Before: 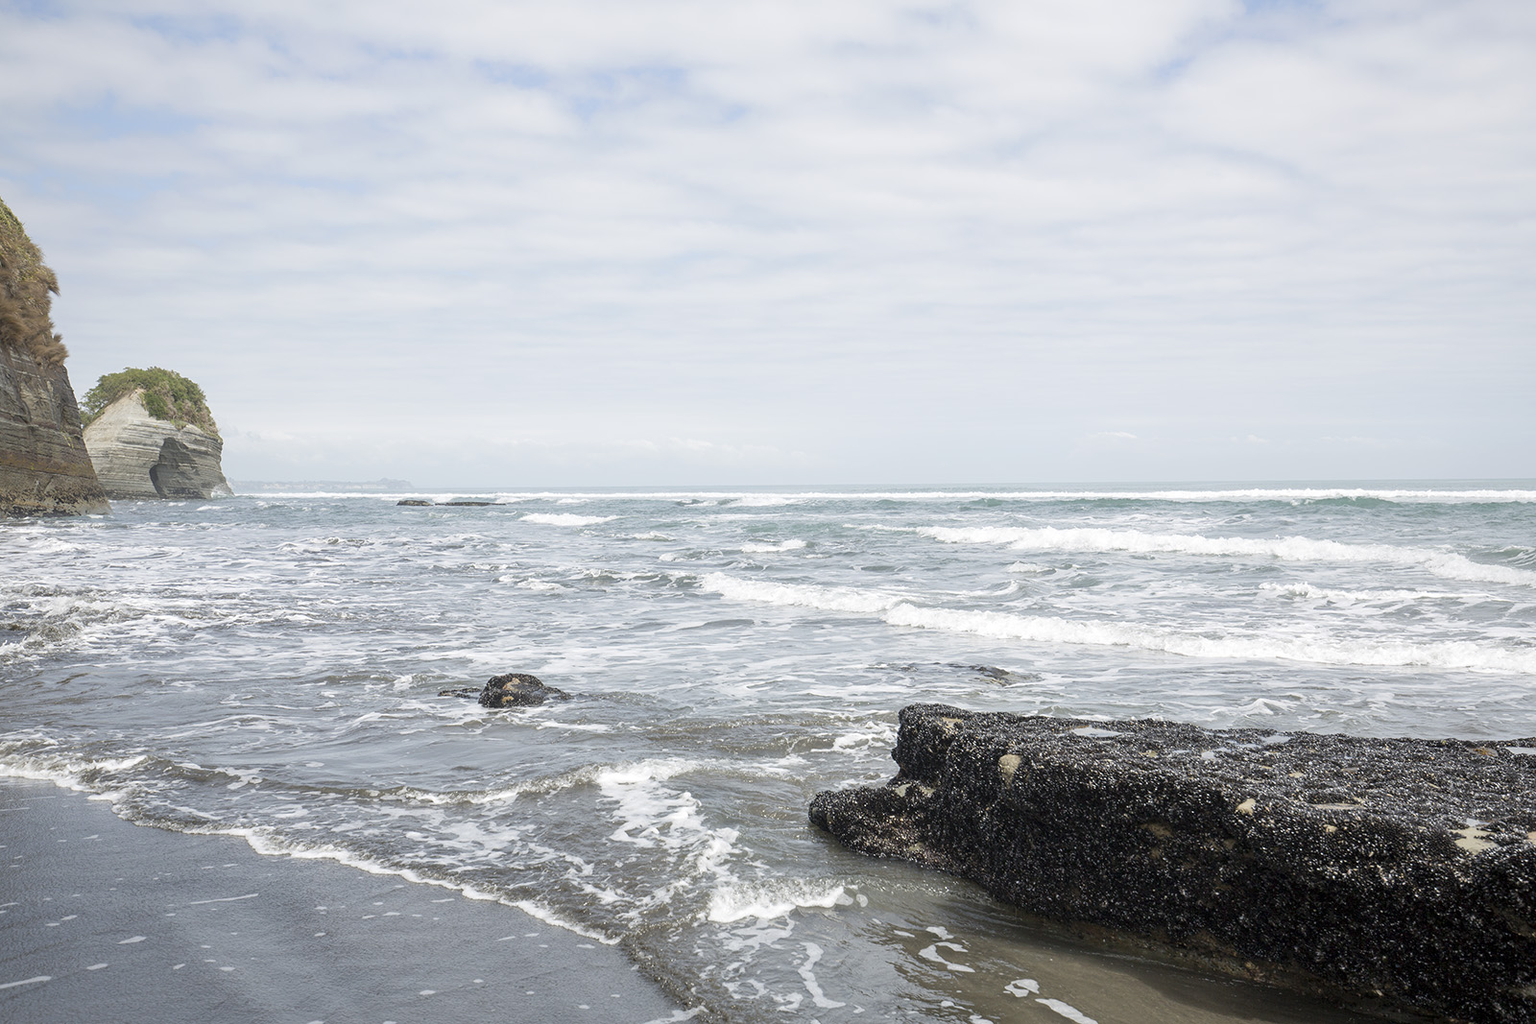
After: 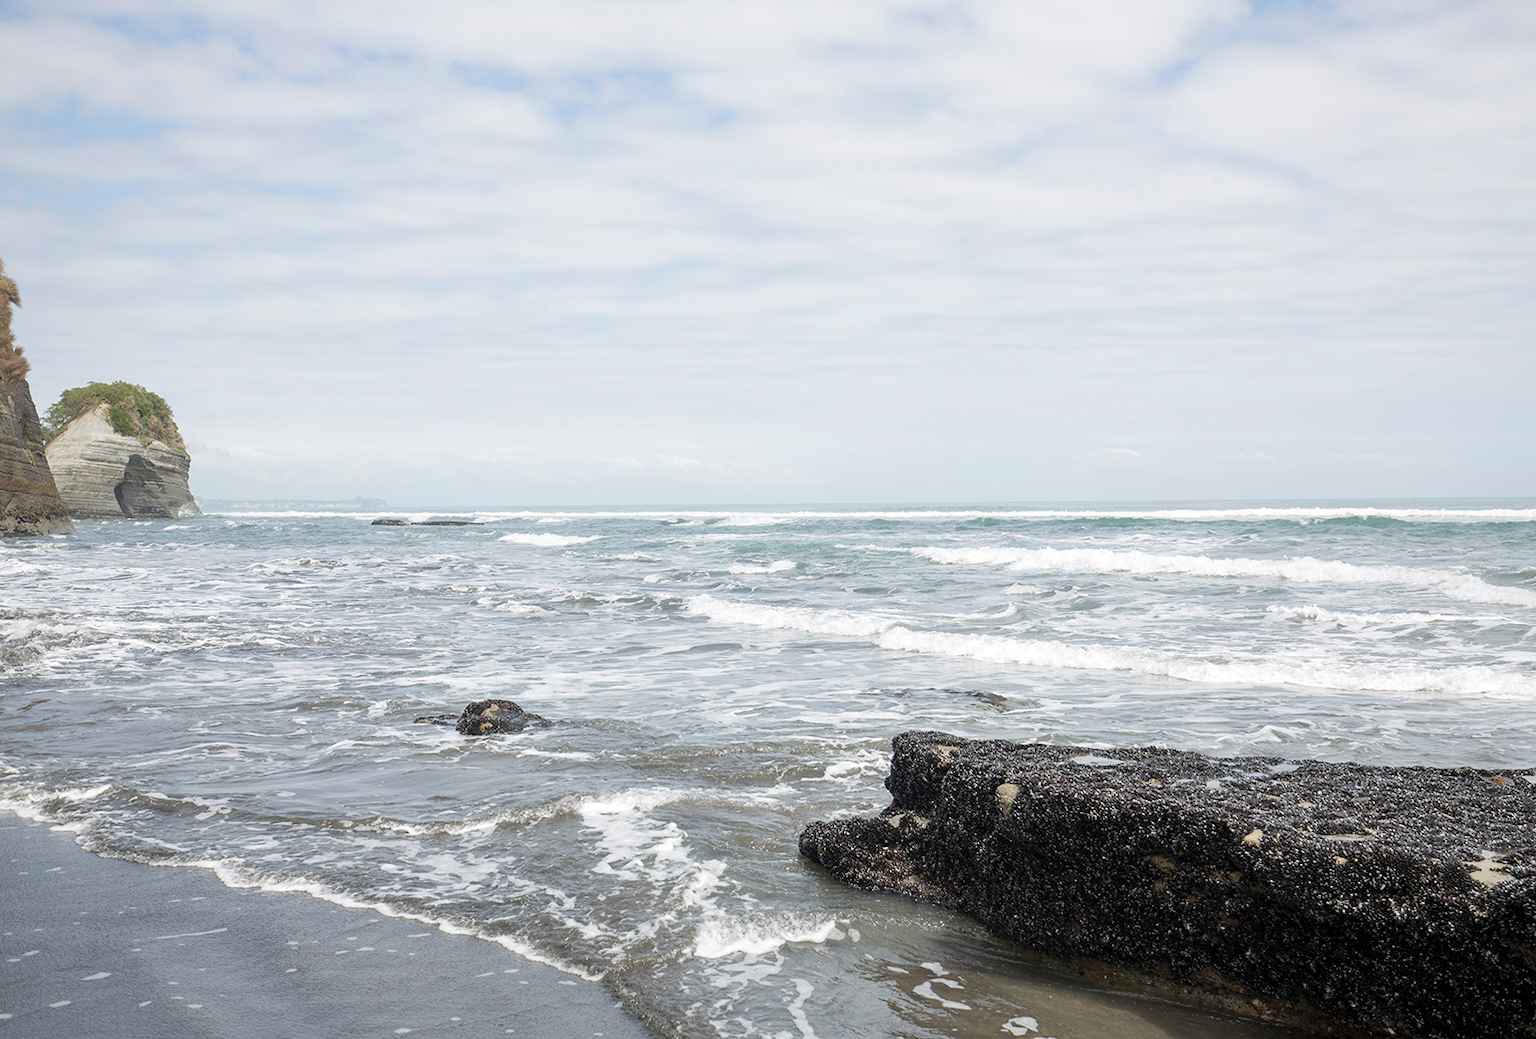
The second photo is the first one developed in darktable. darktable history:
crop and rotate: left 2.607%, right 1.068%, bottom 2.212%
